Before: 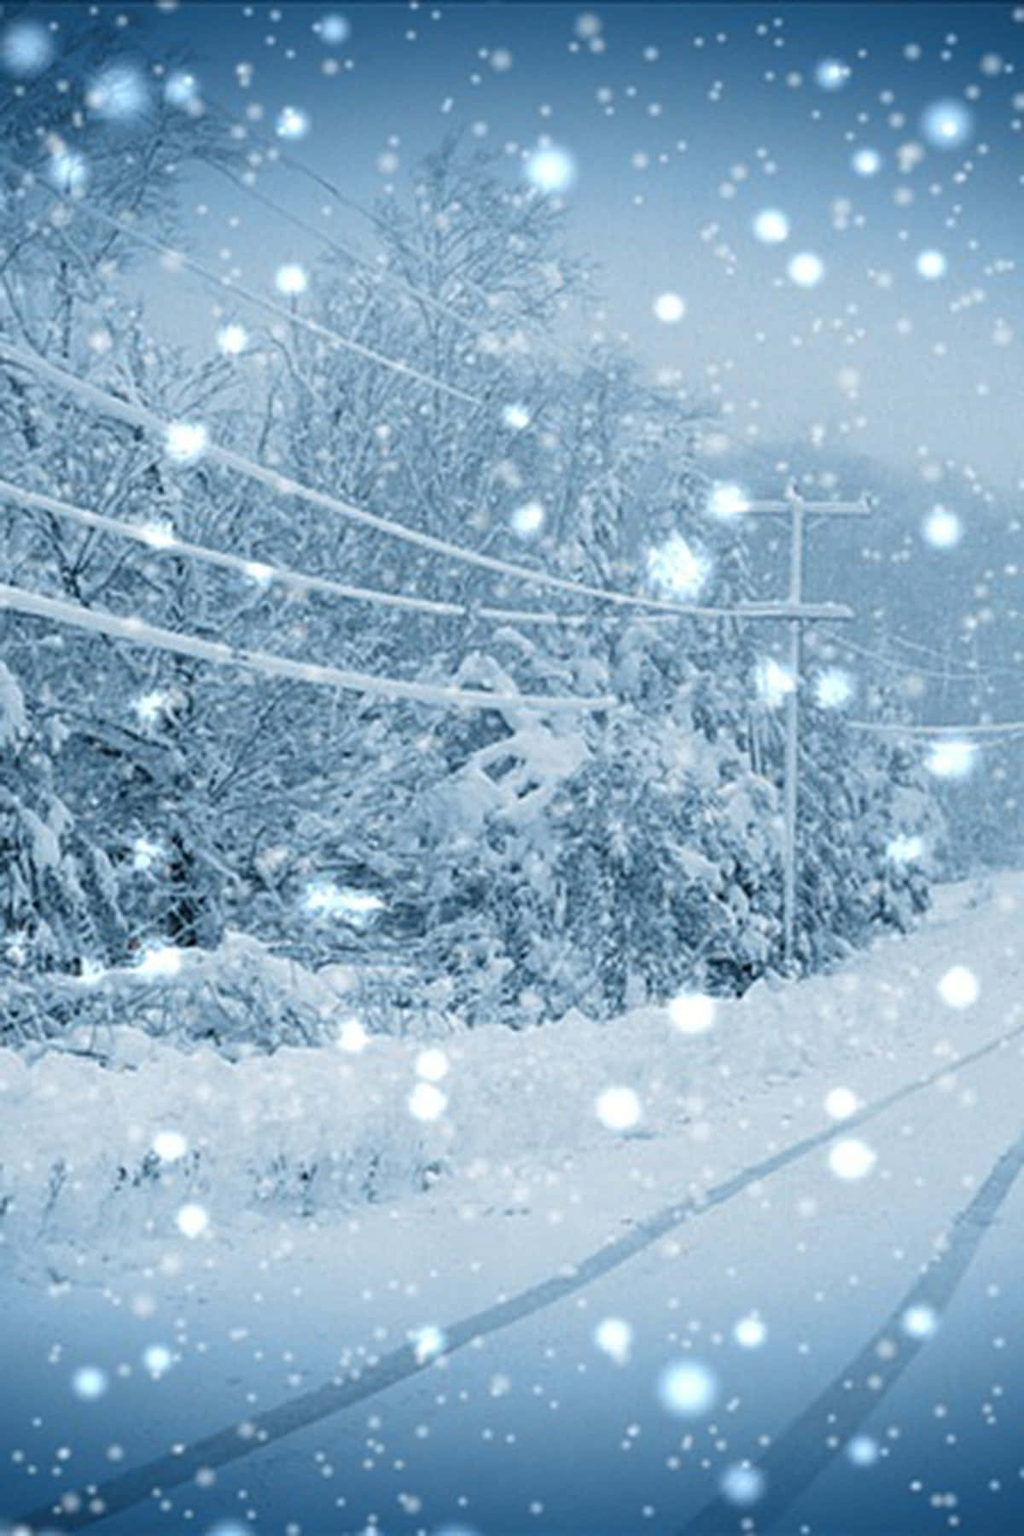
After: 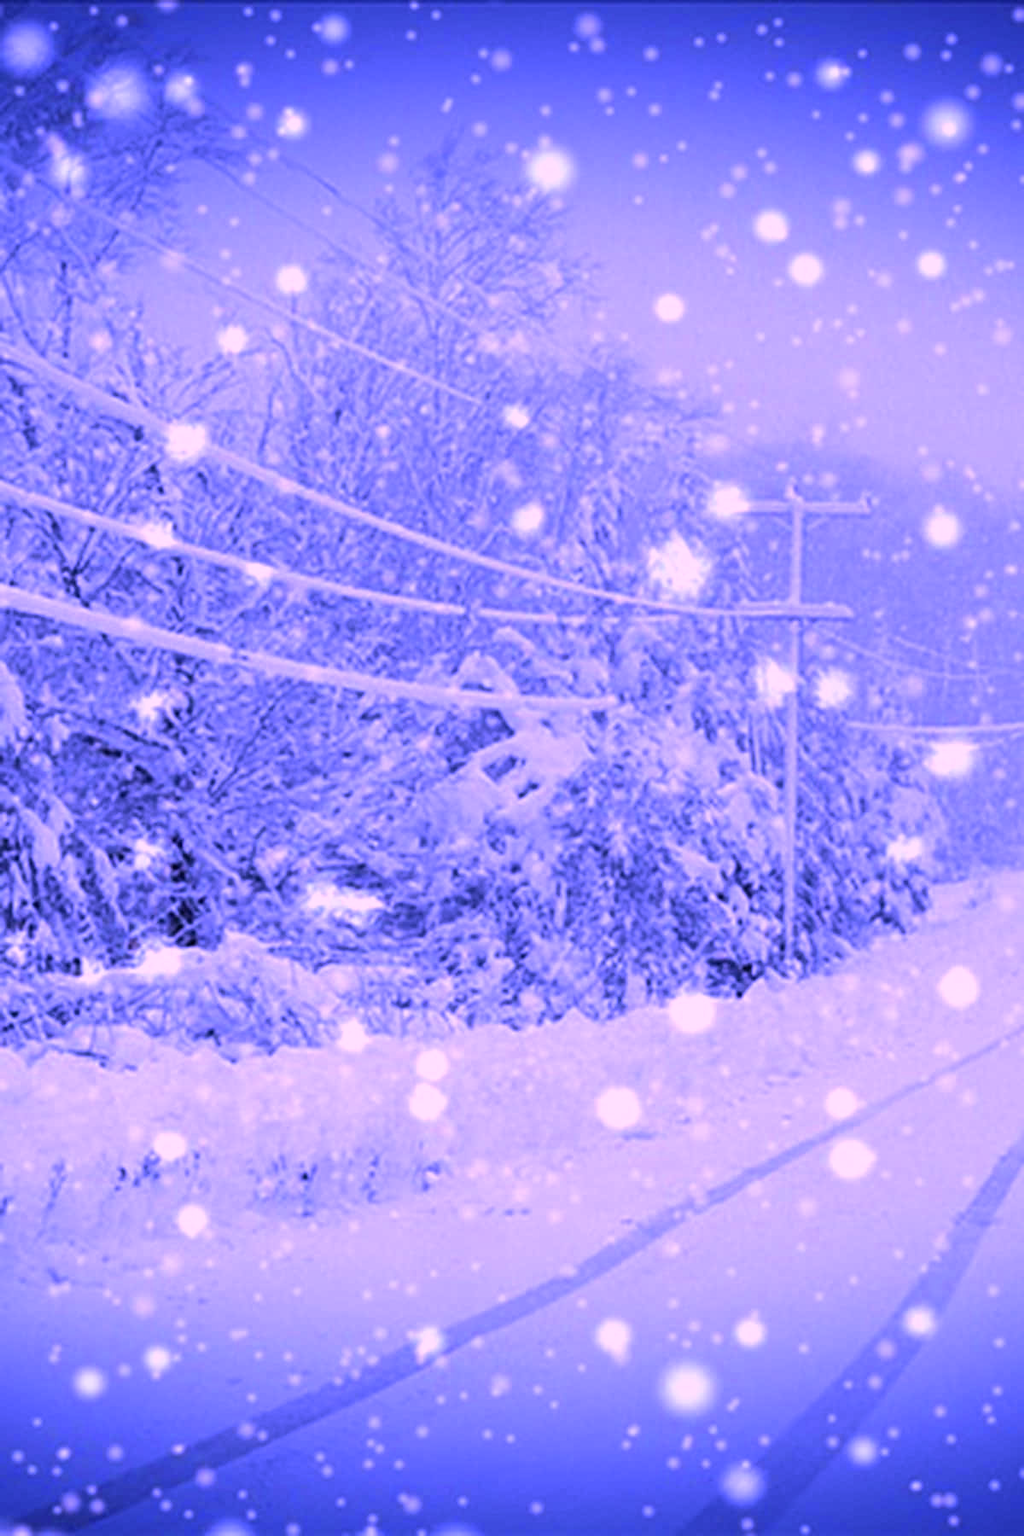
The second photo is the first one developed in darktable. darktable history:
color calibration: illuminant custom, x 0.379, y 0.481, temperature 4443.07 K
white balance: red 0.983, blue 1.036
